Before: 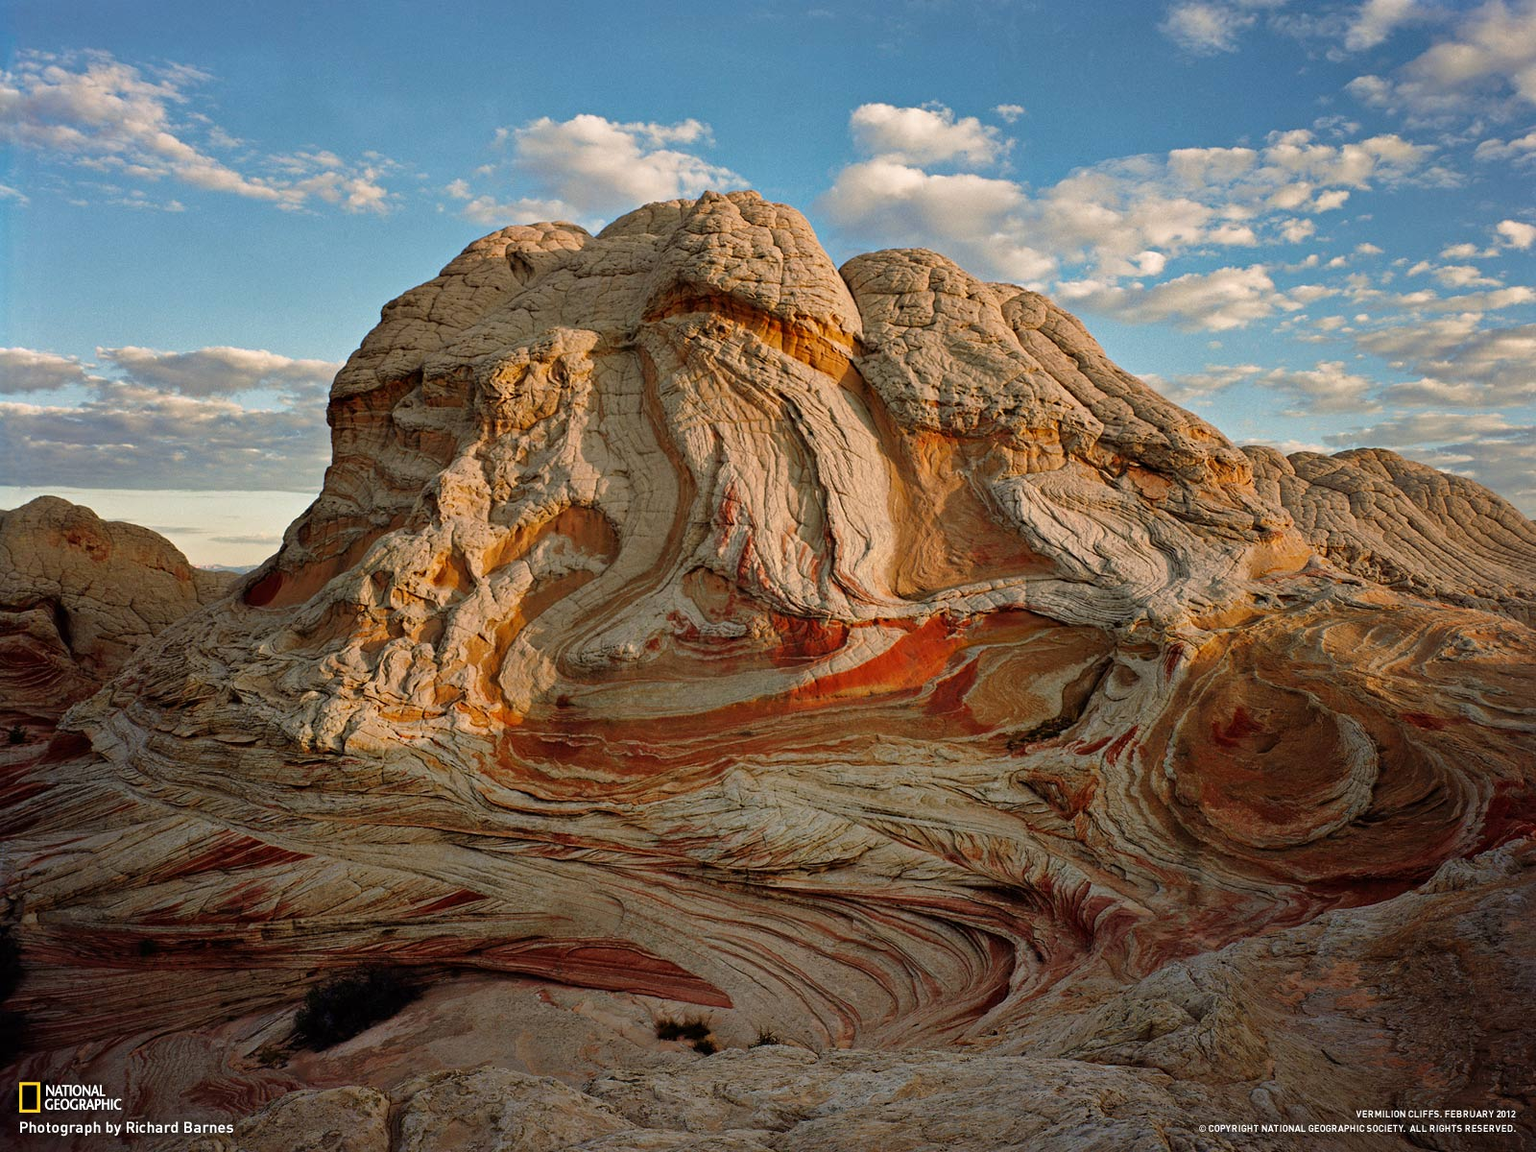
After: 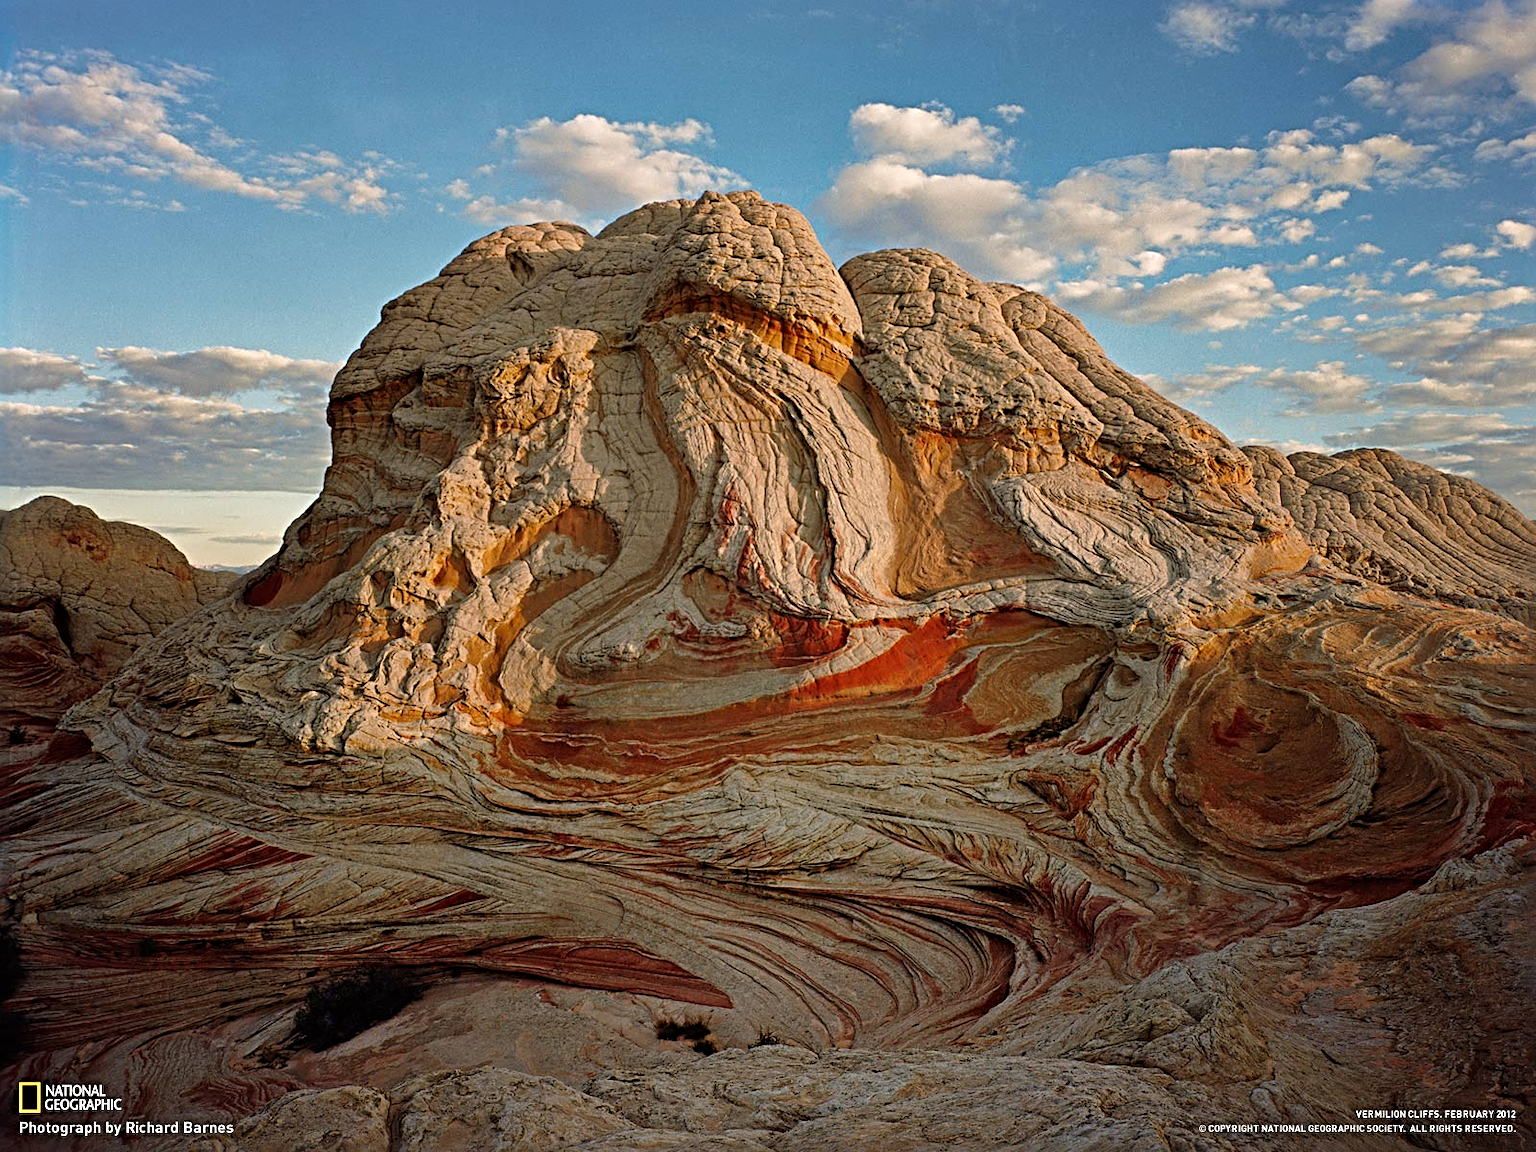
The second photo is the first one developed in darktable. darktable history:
sharpen: radius 4
white balance: red 1, blue 1
tone equalizer: on, module defaults
grain: coarseness 0.81 ISO, strength 1.34%, mid-tones bias 0%
